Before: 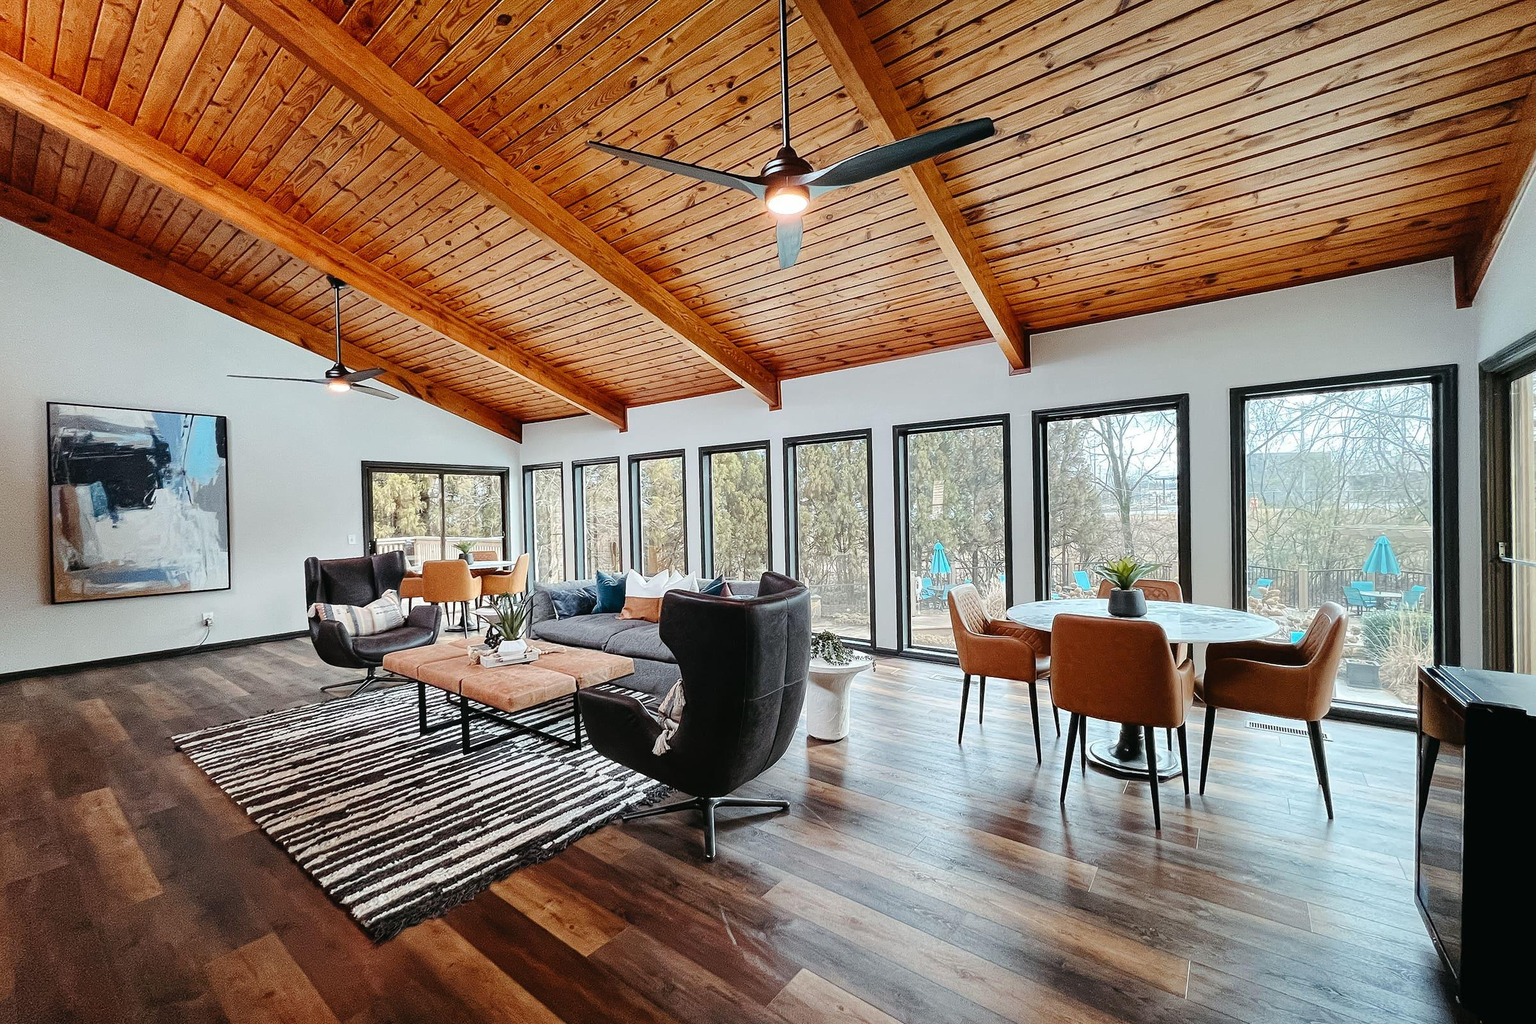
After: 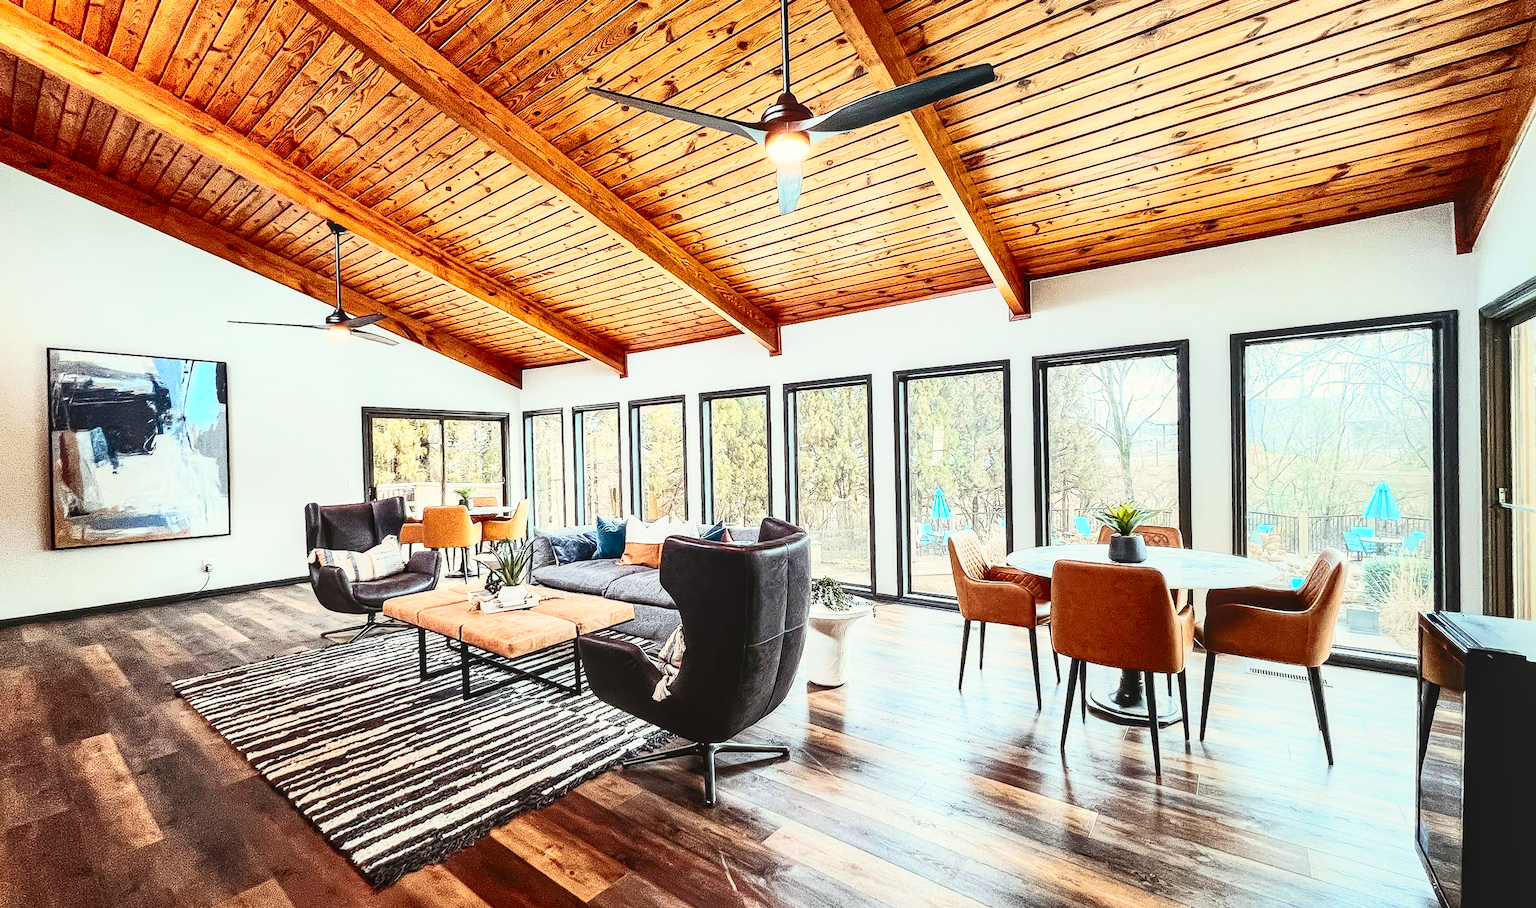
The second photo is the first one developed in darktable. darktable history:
local contrast: on, module defaults
crop and rotate: top 5.436%, bottom 5.831%
contrast brightness saturation: contrast 0.277
base curve: curves: ch0 [(0, 0) (0.579, 0.807) (1, 1)], preserve colors none
shadows and highlights: on, module defaults
tone curve: curves: ch0 [(0, 0) (0.003, 0.017) (0.011, 0.018) (0.025, 0.03) (0.044, 0.051) (0.069, 0.075) (0.1, 0.104) (0.136, 0.138) (0.177, 0.183) (0.224, 0.237) (0.277, 0.294) (0.335, 0.361) (0.399, 0.446) (0.468, 0.552) (0.543, 0.66) (0.623, 0.753) (0.709, 0.843) (0.801, 0.912) (0.898, 0.962) (1, 1)], color space Lab, independent channels, preserve colors none
color correction: highlights a* -0.993, highlights b* 4.55, shadows a* 3.61
